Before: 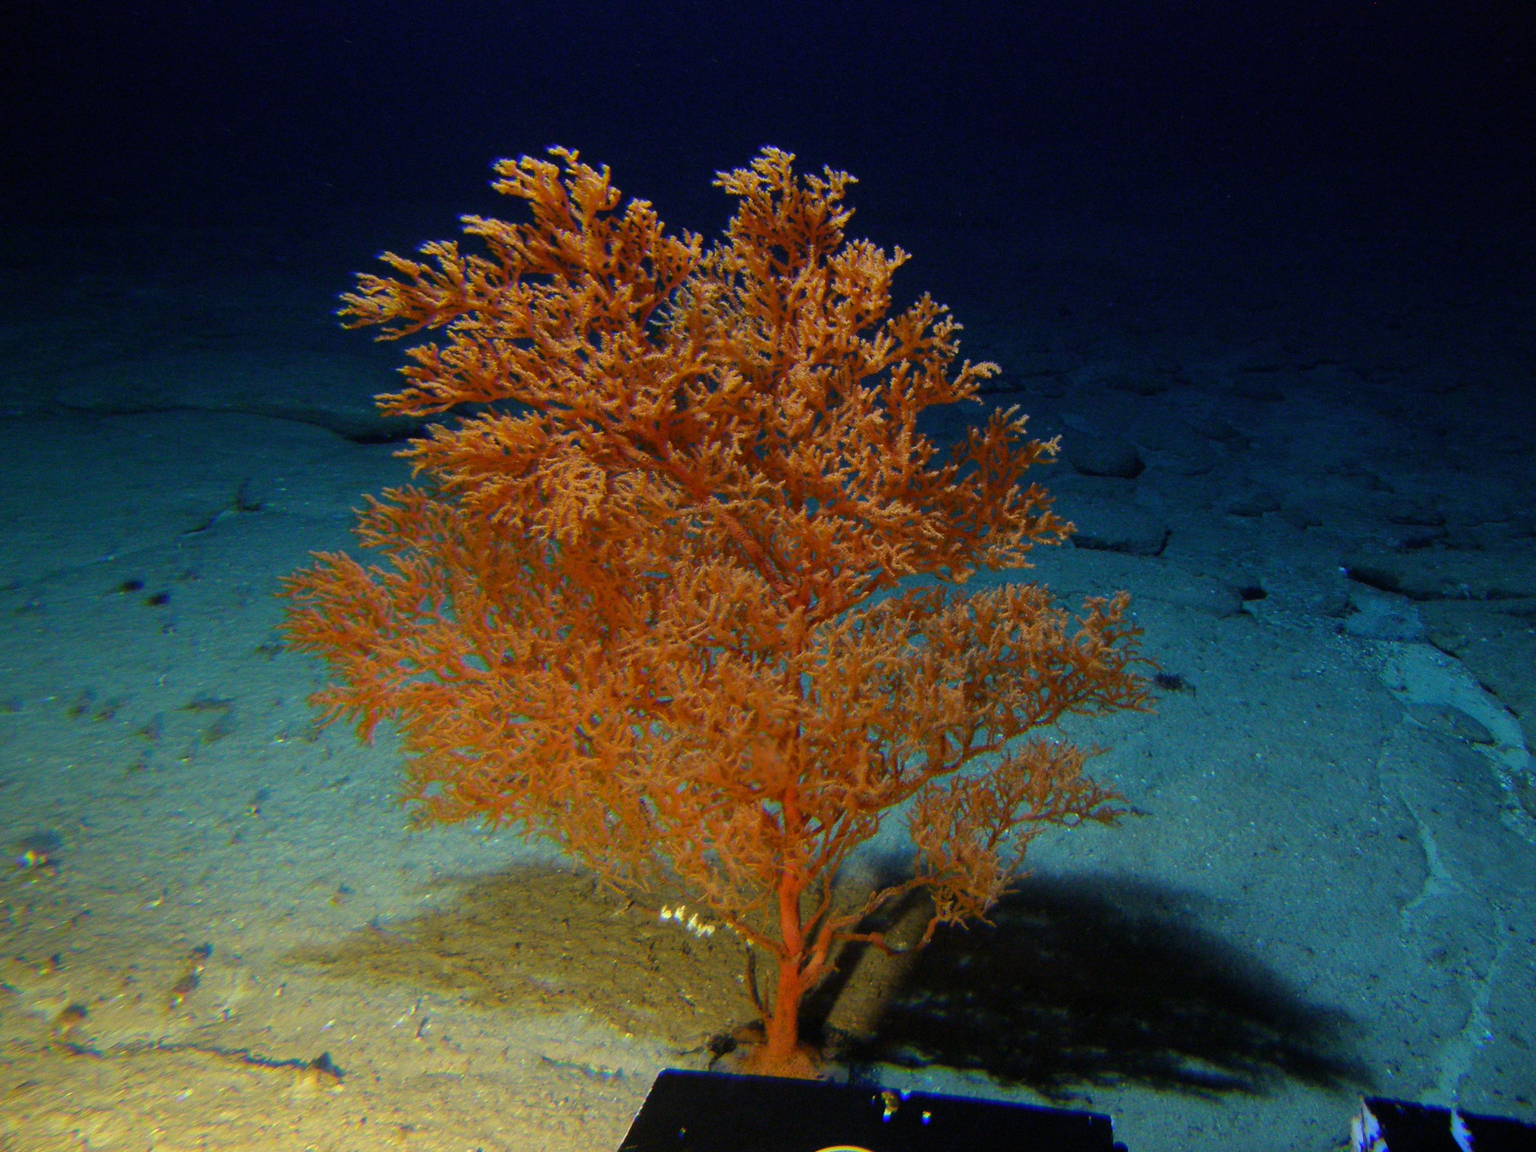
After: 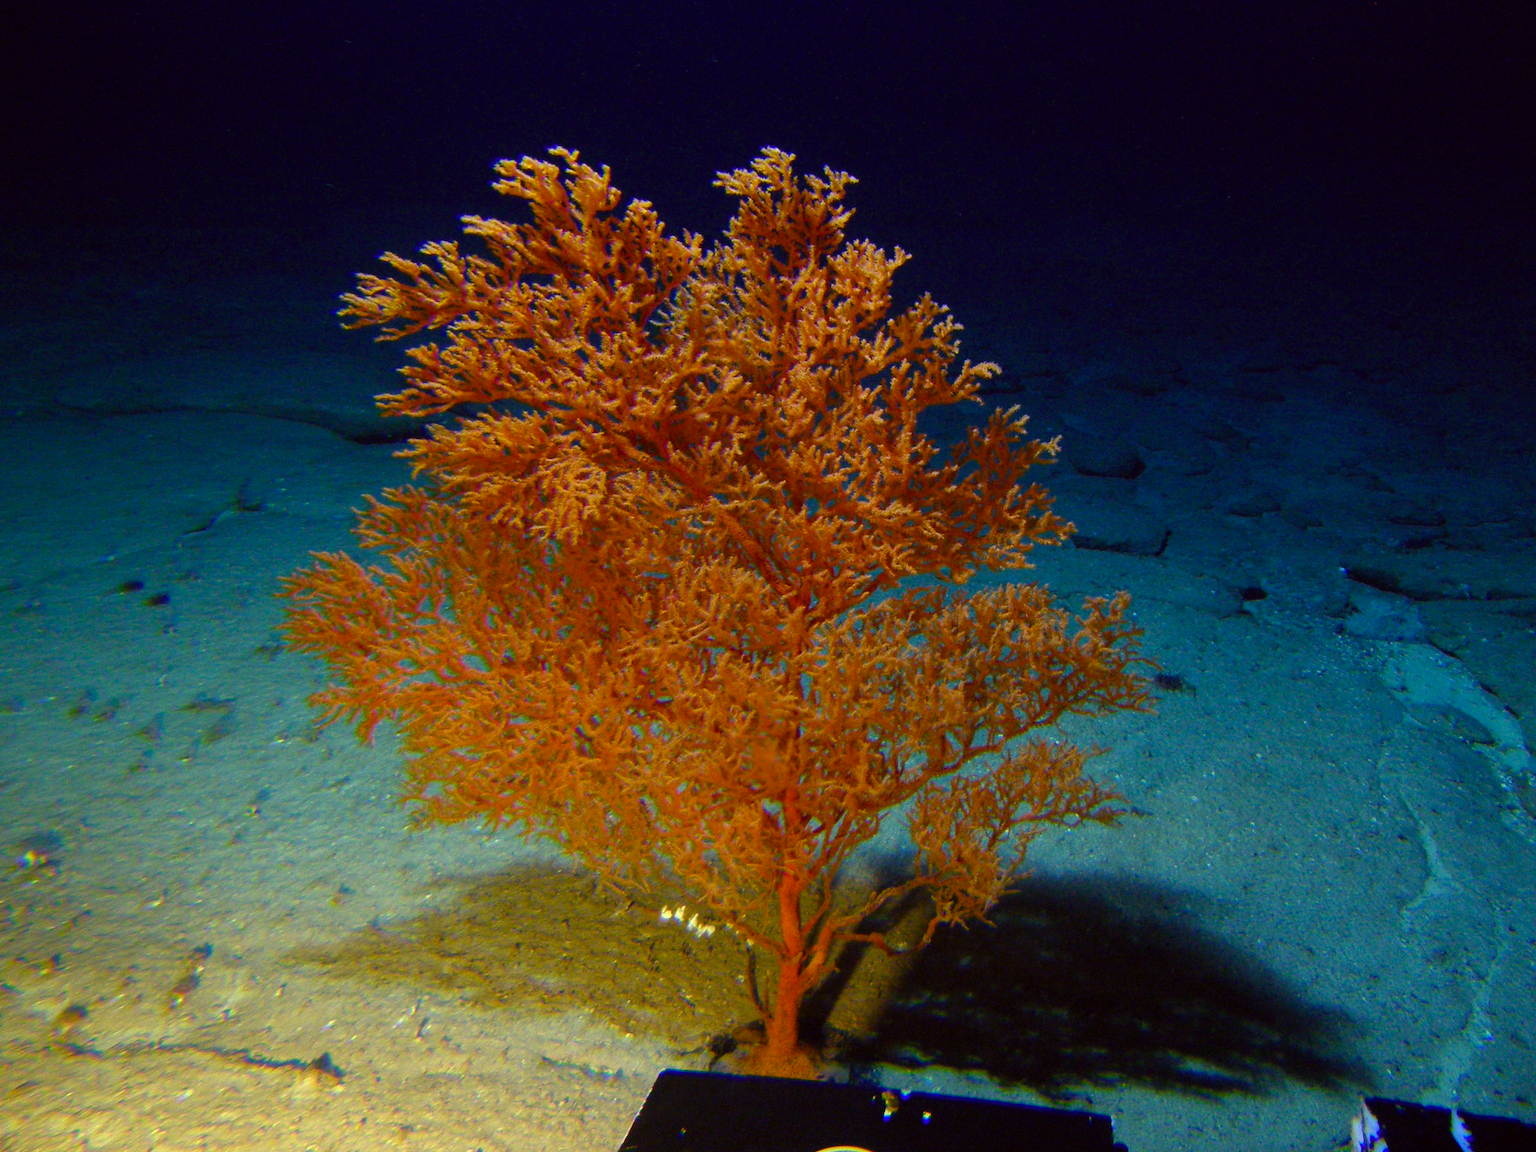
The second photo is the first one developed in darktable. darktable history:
color correction: highlights a* -0.926, highlights b* 4.46, shadows a* 3.62
color balance rgb: highlights gain › luminance 17.754%, perceptual saturation grading › global saturation 13.783%, perceptual saturation grading › highlights -25.126%, perceptual saturation grading › shadows 29.274%, global vibrance 7.441%
